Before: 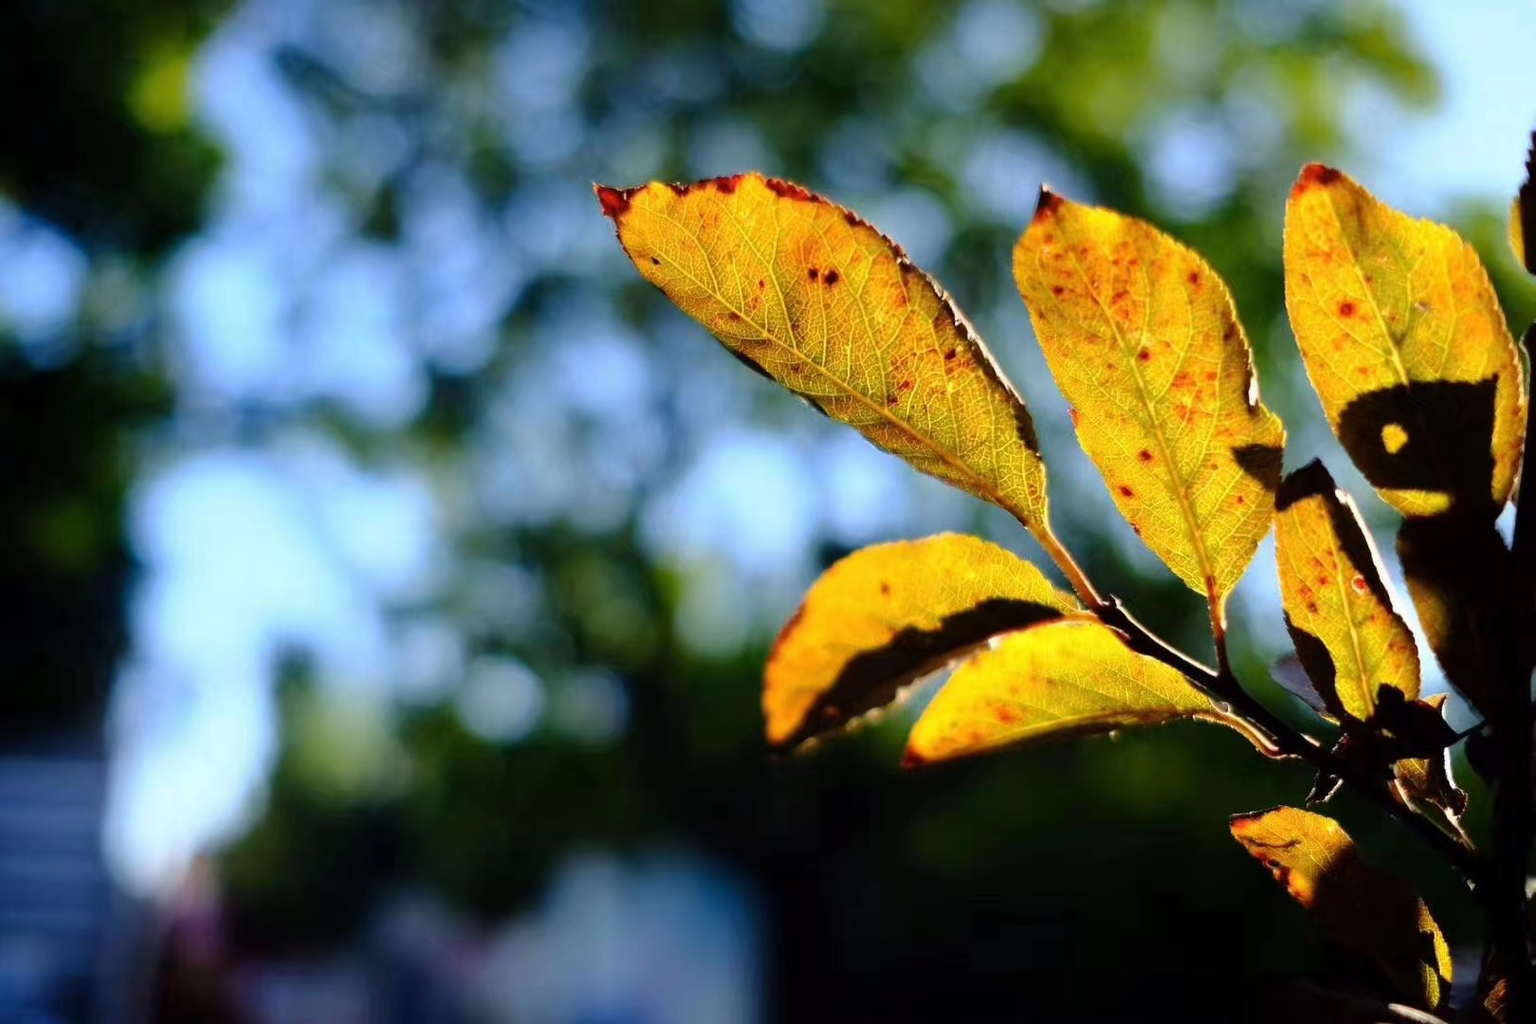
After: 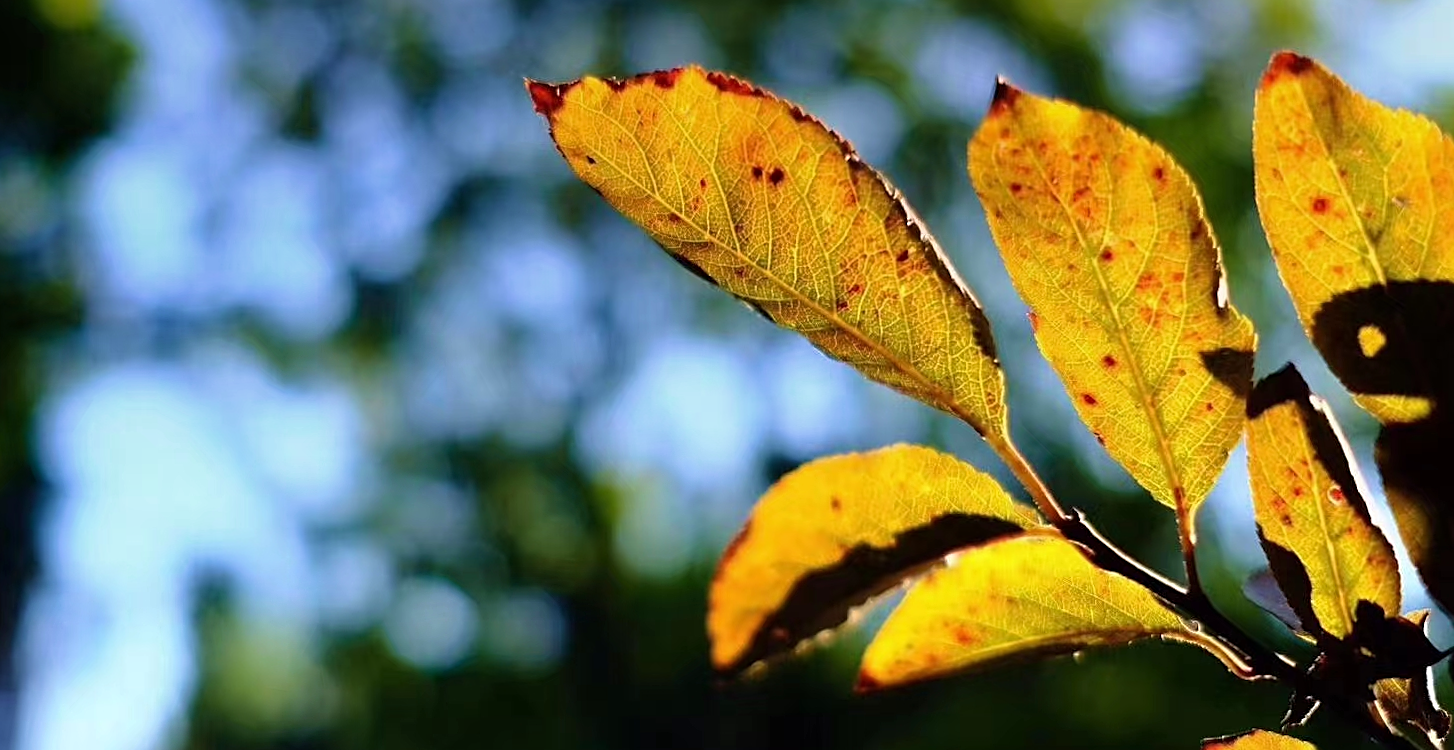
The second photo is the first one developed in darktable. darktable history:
tone equalizer: on, module defaults
crop: left 5.596%, top 10.314%, right 3.534%, bottom 19.395%
white balance: red 0.986, blue 1.01
rotate and perspective: rotation -0.45°, automatic cropping original format, crop left 0.008, crop right 0.992, crop top 0.012, crop bottom 0.988
graduated density: density 0.38 EV, hardness 21%, rotation -6.11°, saturation 32%
contrast equalizer: y [[0.5 ×6], [0.5 ×6], [0.5, 0.5, 0.501, 0.545, 0.707, 0.863], [0 ×6], [0 ×6]]
velvia: on, module defaults
sharpen: on, module defaults
